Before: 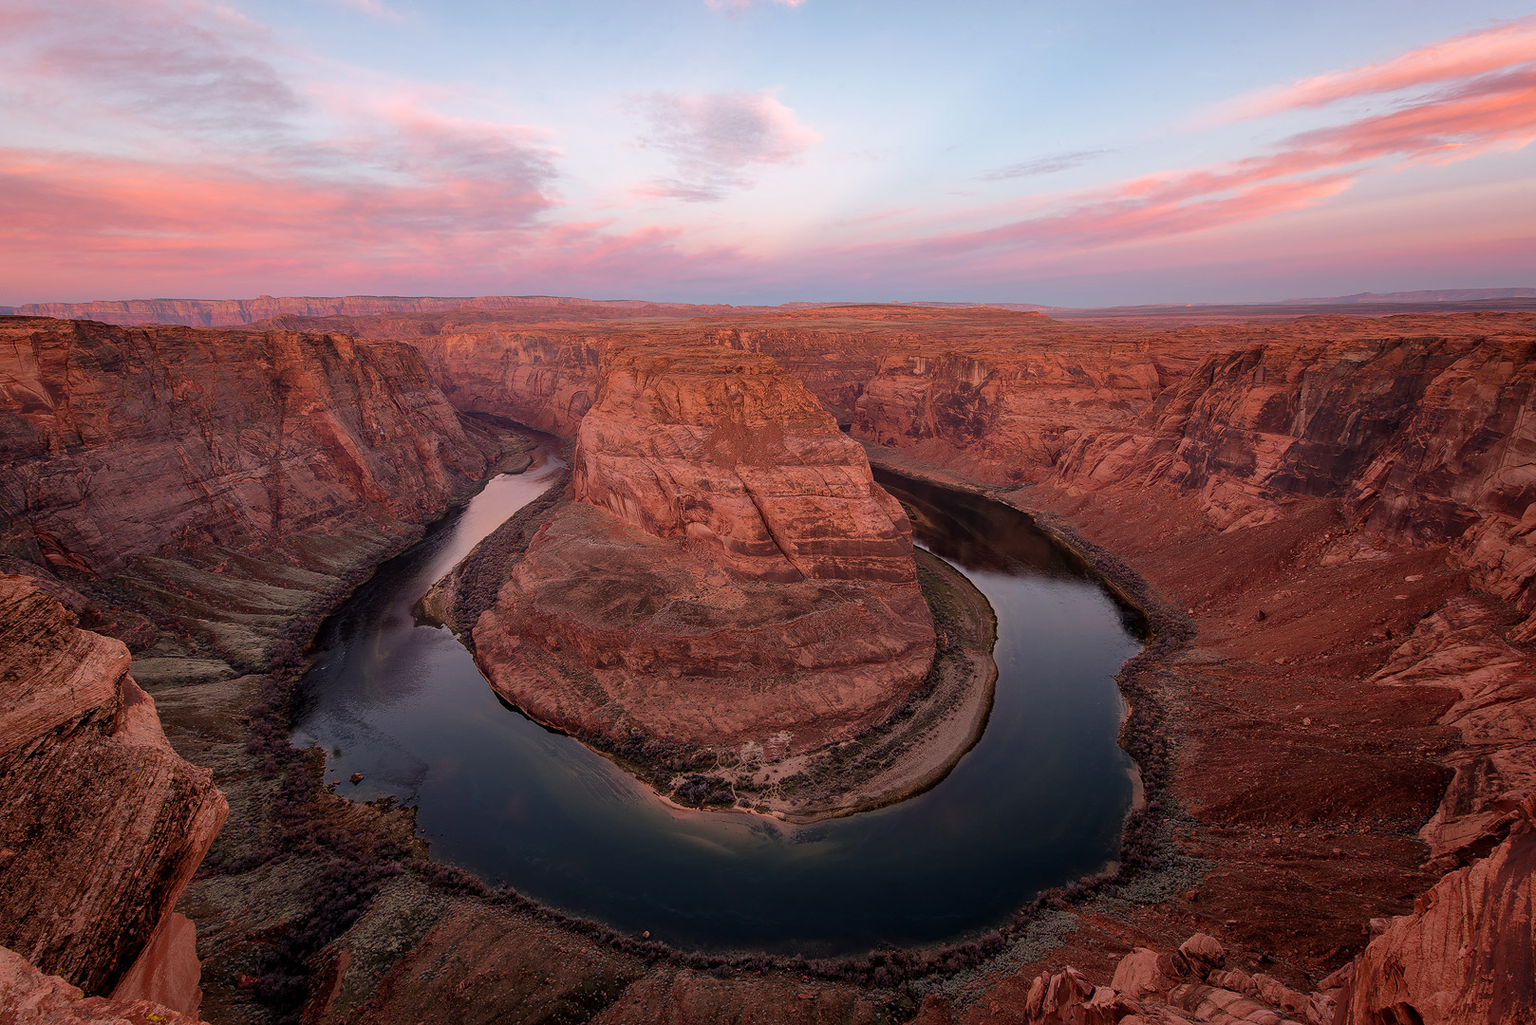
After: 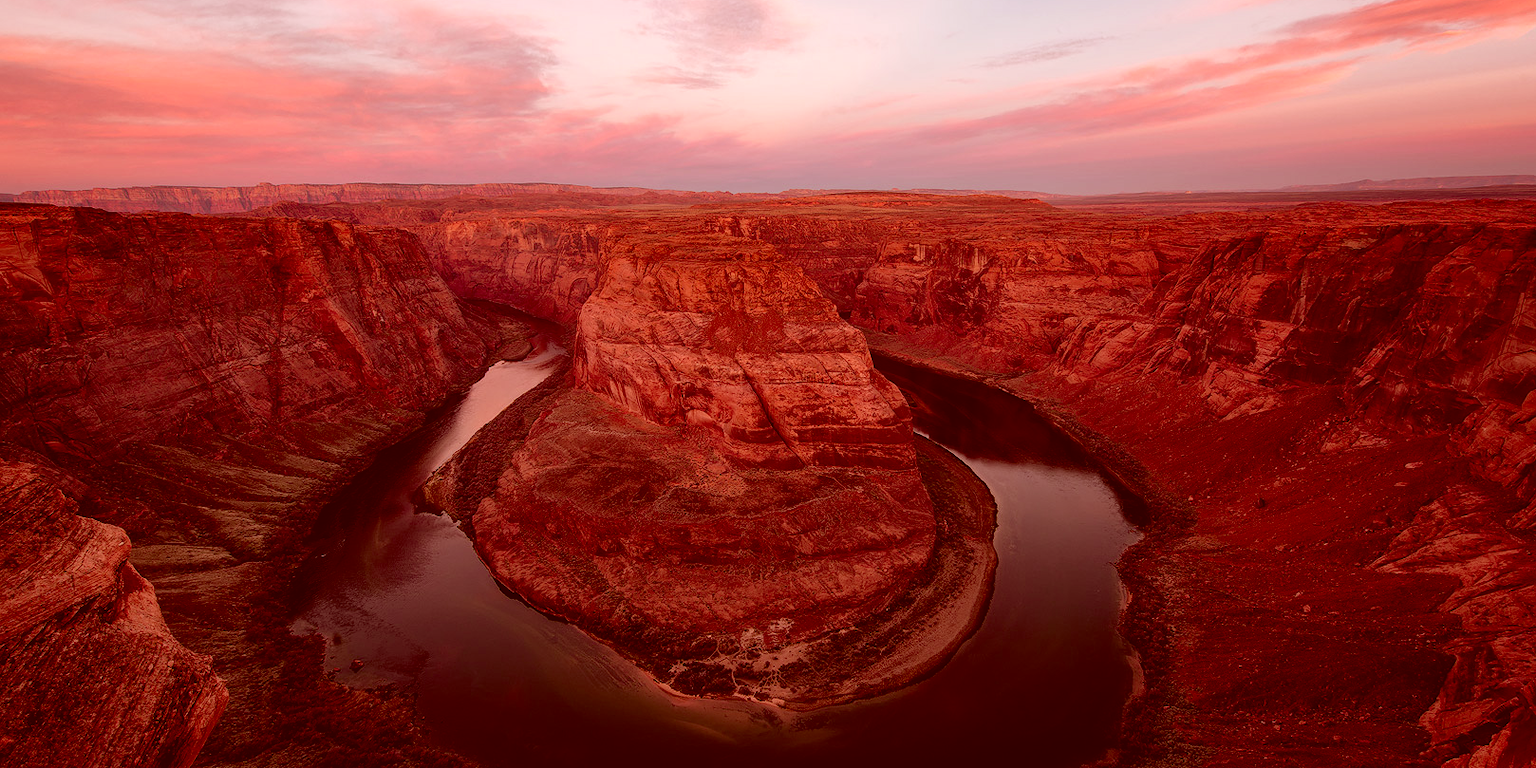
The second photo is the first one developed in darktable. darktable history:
contrast brightness saturation: contrast 0.13, brightness -0.05, saturation 0.16
color correction: highlights a* 9.03, highlights b* 8.71, shadows a* 40, shadows b* 40, saturation 0.8
crop: top 11.038%, bottom 13.962%
